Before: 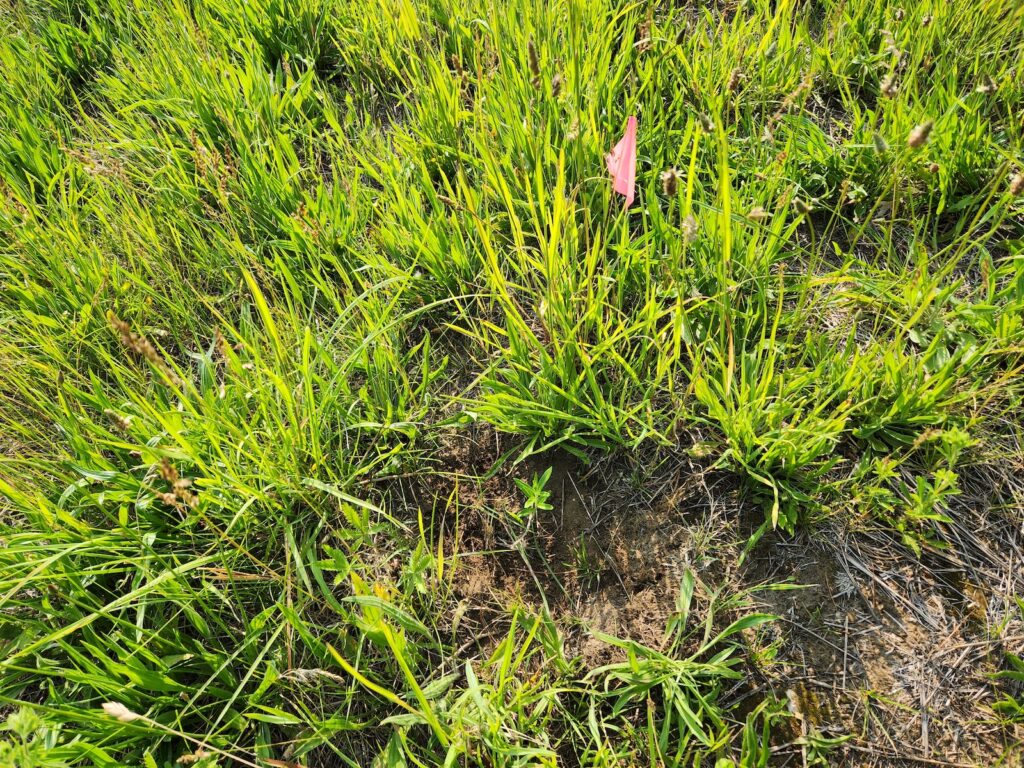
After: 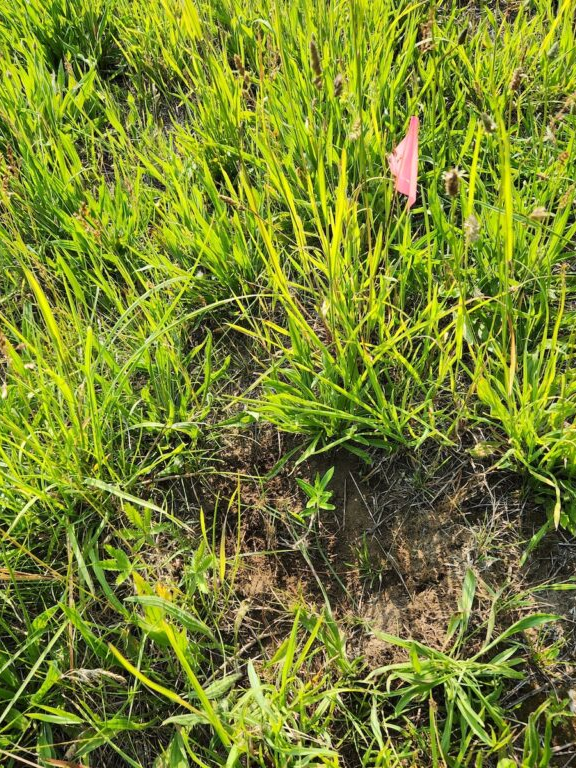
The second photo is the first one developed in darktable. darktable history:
crop: left 21.332%, right 22.398%
